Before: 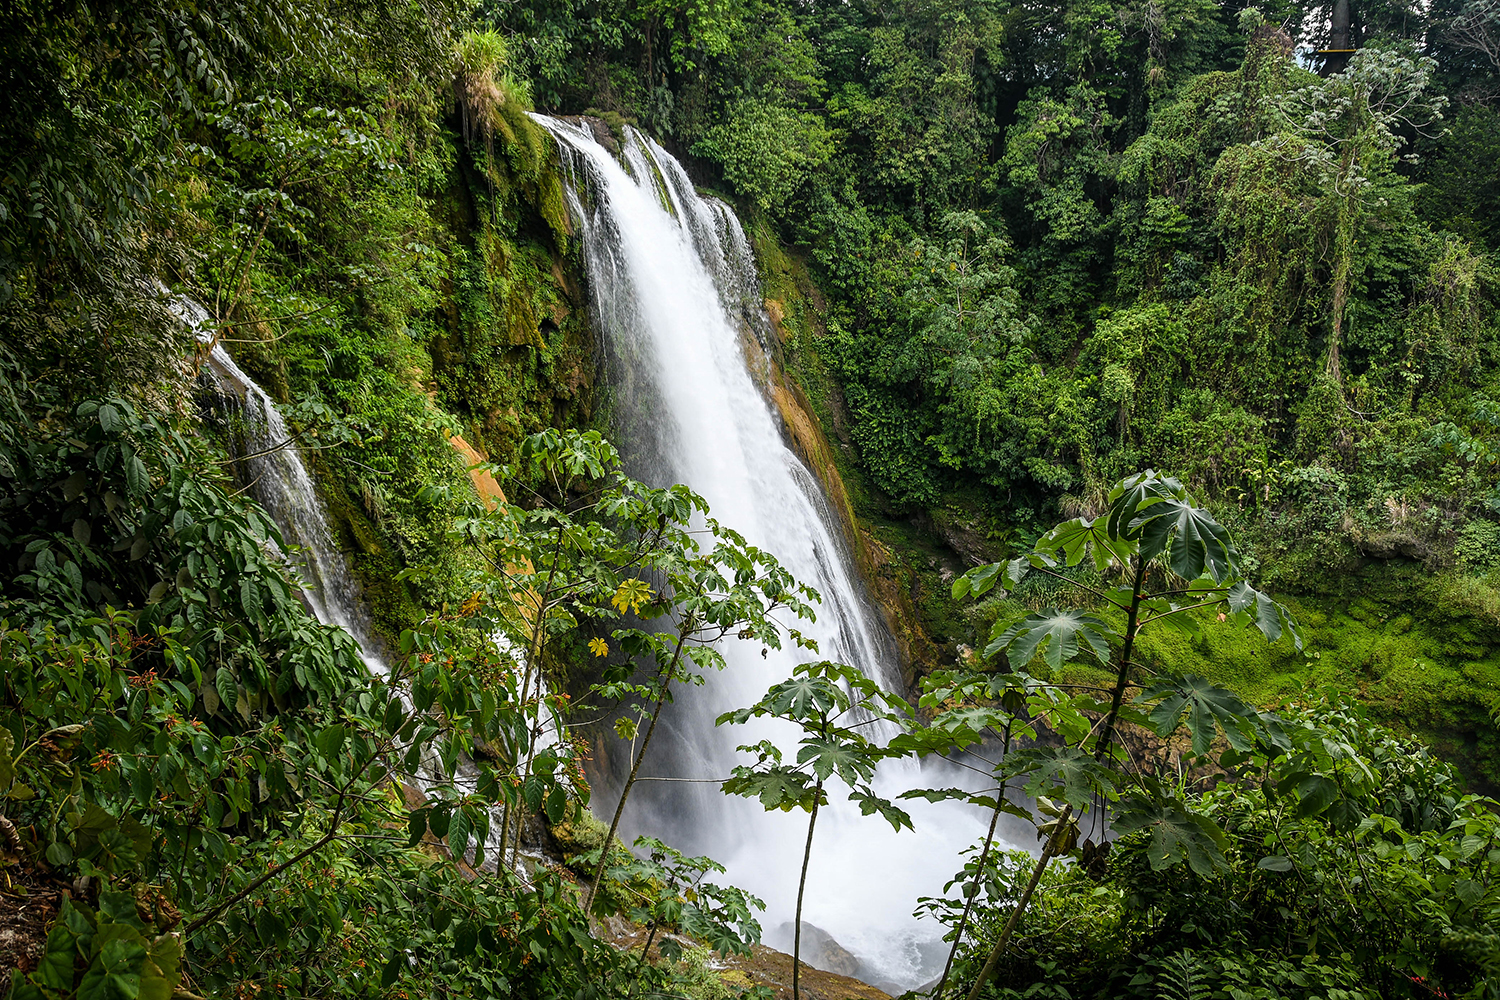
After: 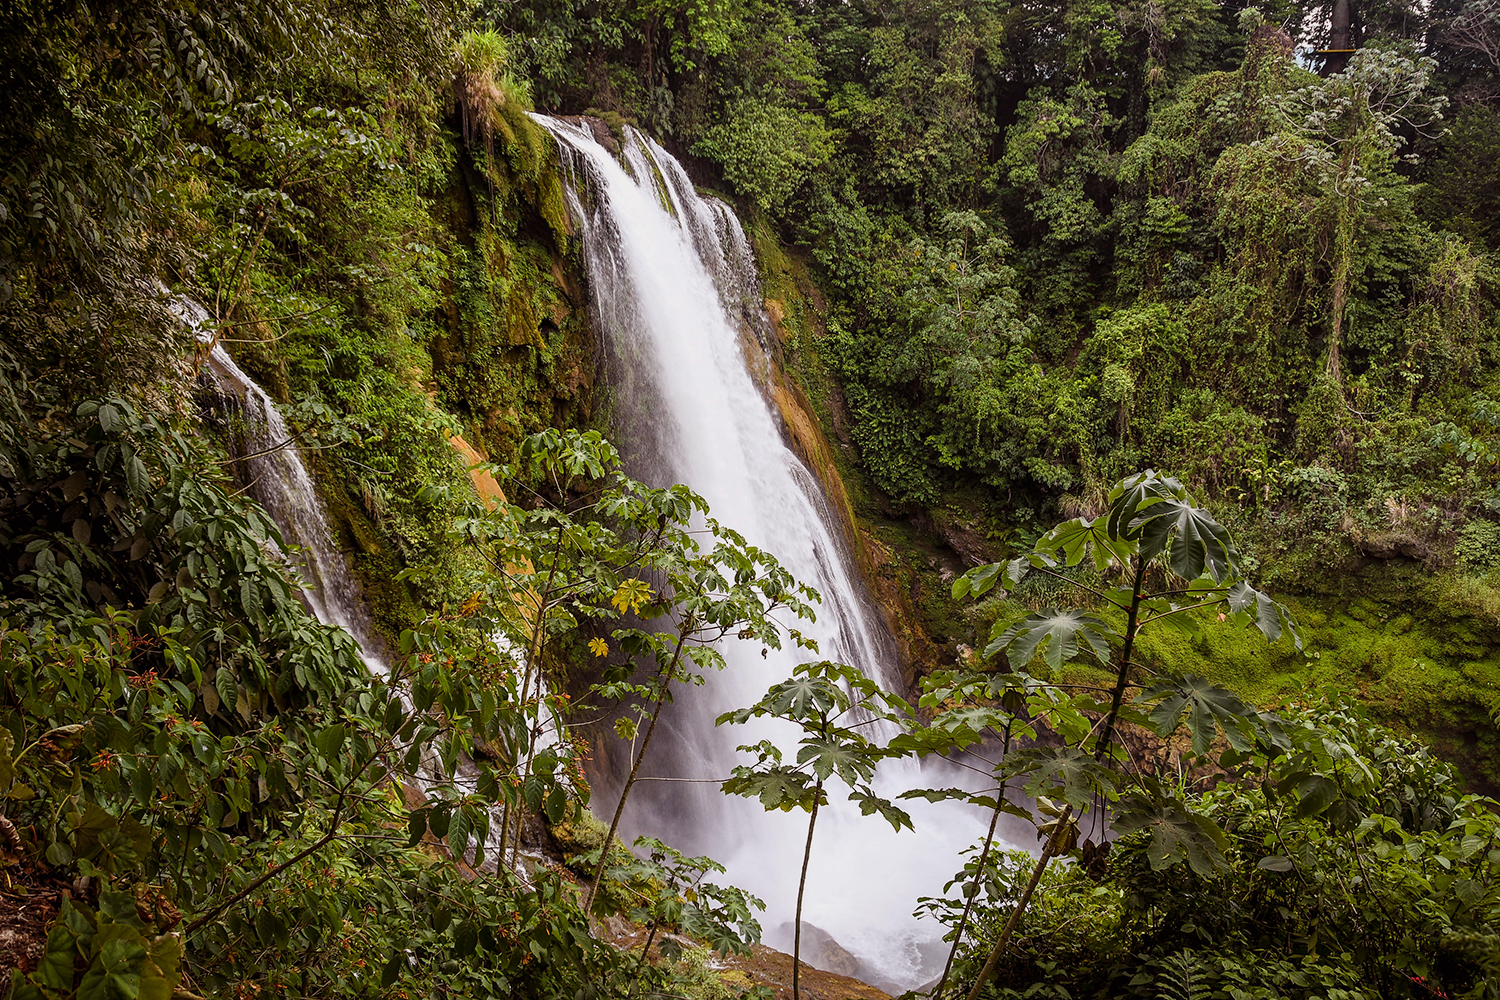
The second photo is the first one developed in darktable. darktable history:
rgb levels: mode RGB, independent channels, levels [[0, 0.474, 1], [0, 0.5, 1], [0, 0.5, 1]]
exposure: exposure -0.21 EV, compensate highlight preservation false
